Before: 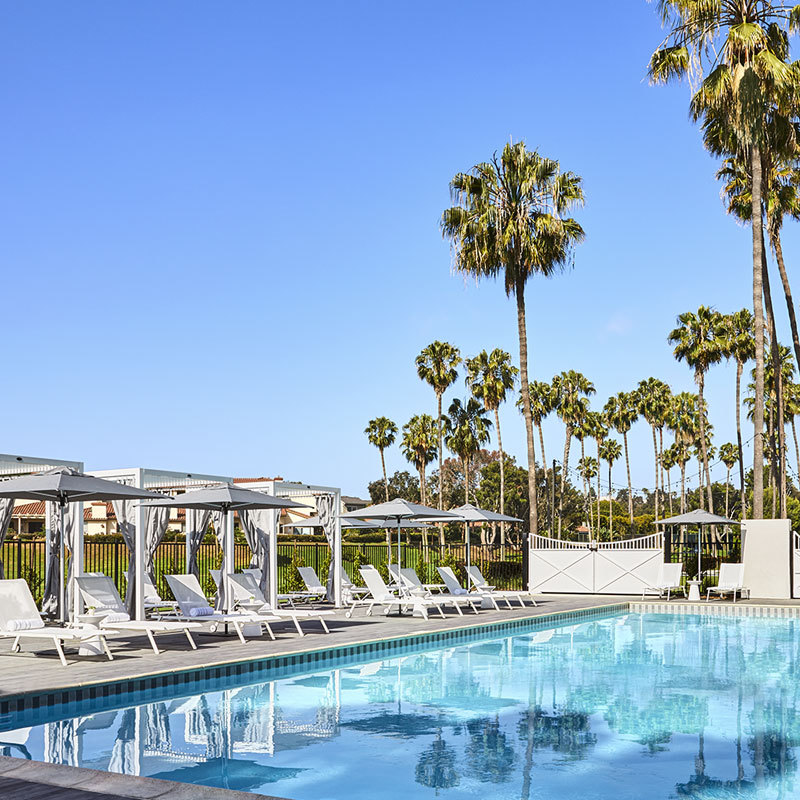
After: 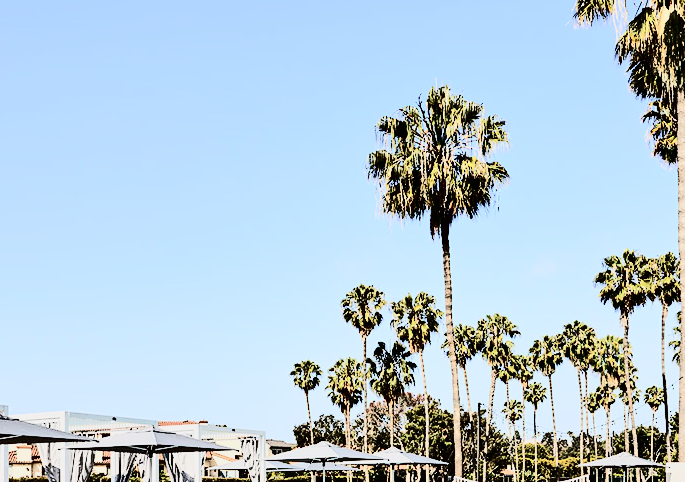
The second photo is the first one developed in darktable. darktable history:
crop and rotate: left 9.441%, top 7.217%, right 4.881%, bottom 32.424%
contrast equalizer: y [[0.526, 0.53, 0.532, 0.532, 0.53, 0.525], [0.5 ×6], [0.5 ×6], [0 ×6], [0 ×6]], mix 0.152
tone curve: curves: ch0 [(0, 0) (0.086, 0.006) (0.148, 0.021) (0.245, 0.105) (0.374, 0.401) (0.444, 0.631) (0.778, 0.915) (1, 1)], color space Lab, independent channels, preserve colors none
filmic rgb: black relative exposure -16 EV, white relative exposure 6.27 EV, threshold 2.94 EV, hardness 5.14, contrast 1.344, preserve chrominance RGB euclidean norm, color science v5 (2021), iterations of high-quality reconstruction 0, contrast in shadows safe, contrast in highlights safe, enable highlight reconstruction true
